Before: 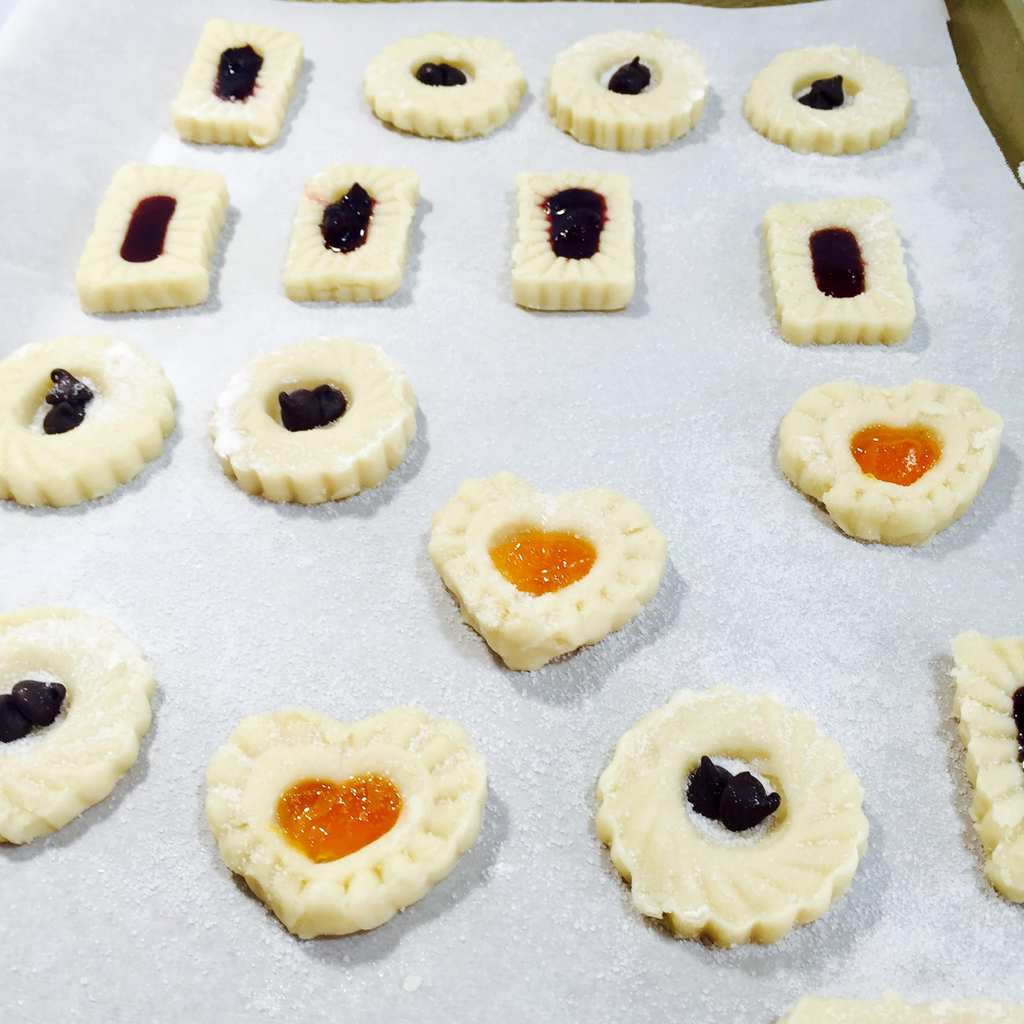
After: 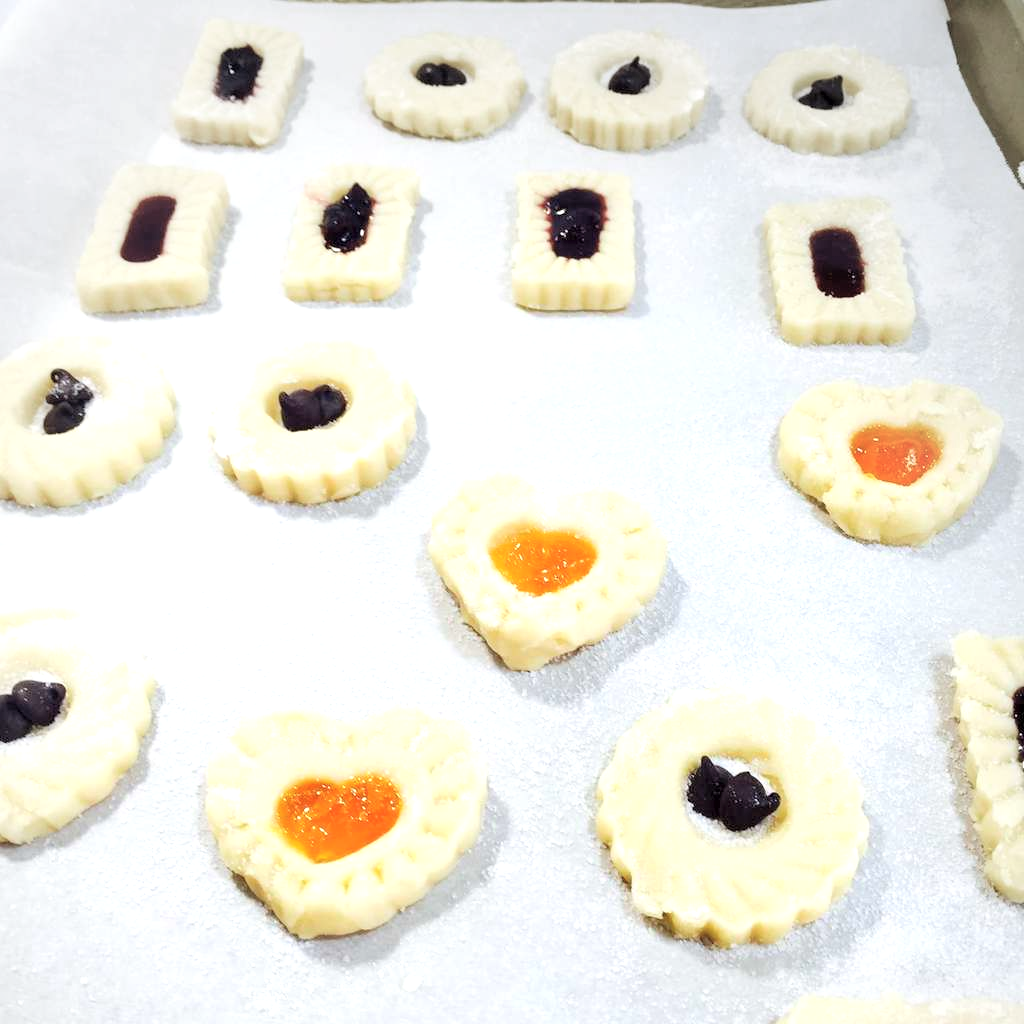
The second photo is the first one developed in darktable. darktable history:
vignetting: brightness -0.196, center (-0.023, 0.403)
exposure: black level correction 0.001, exposure 0.5 EV, compensate exposure bias true, compensate highlight preservation false
contrast brightness saturation: brightness 0.152
